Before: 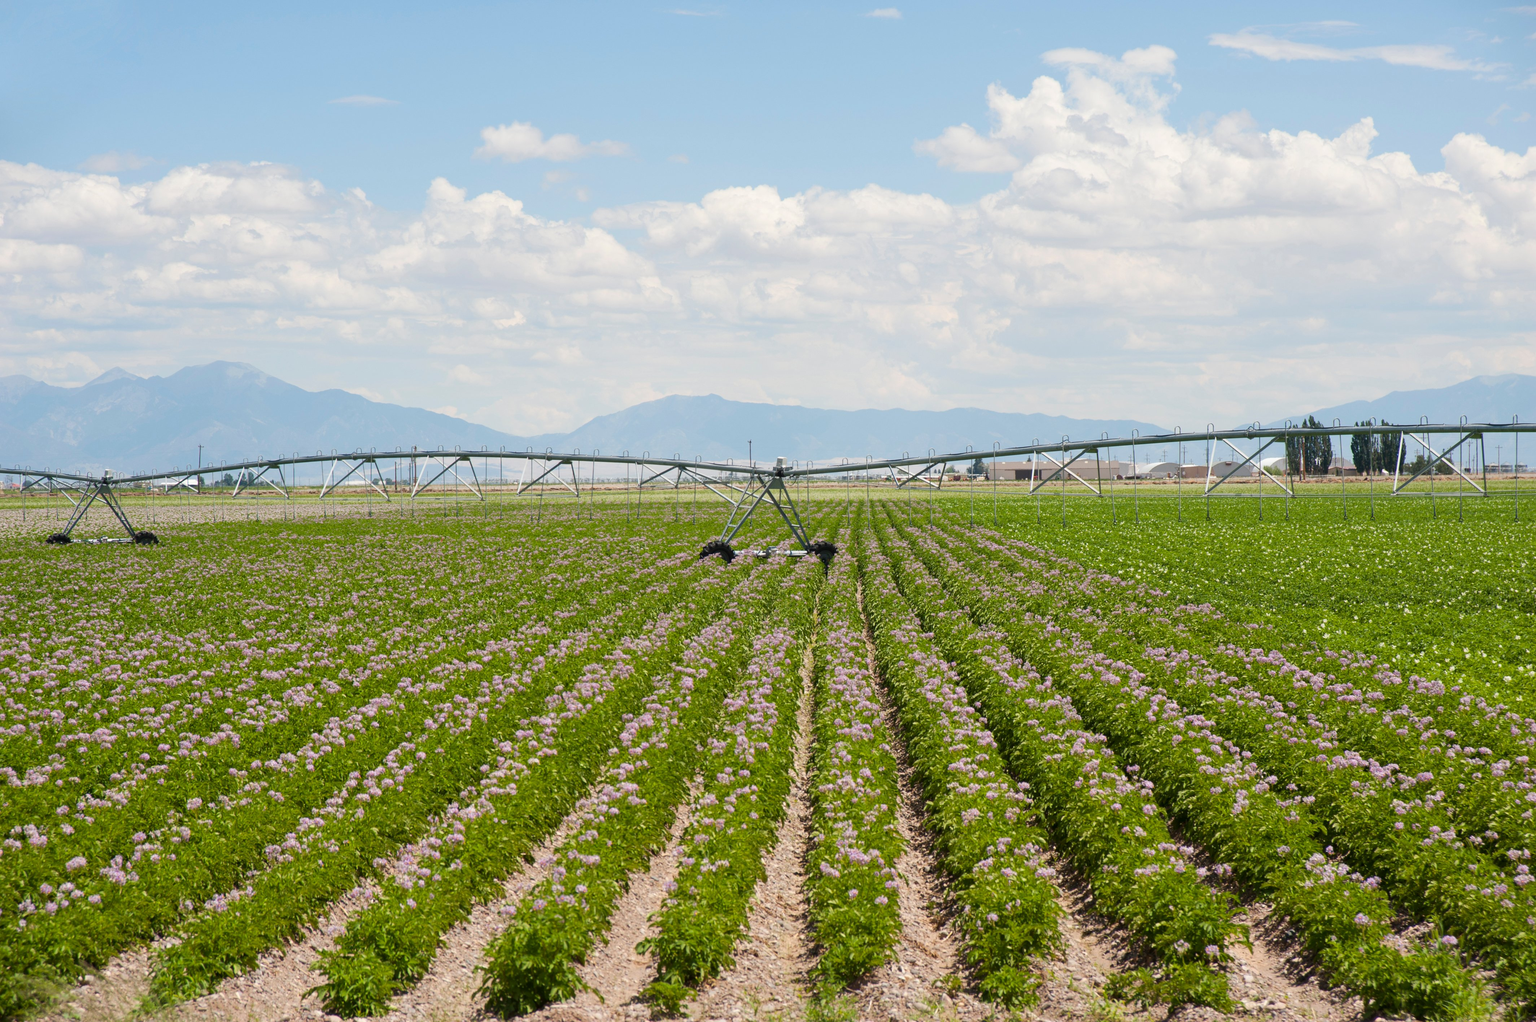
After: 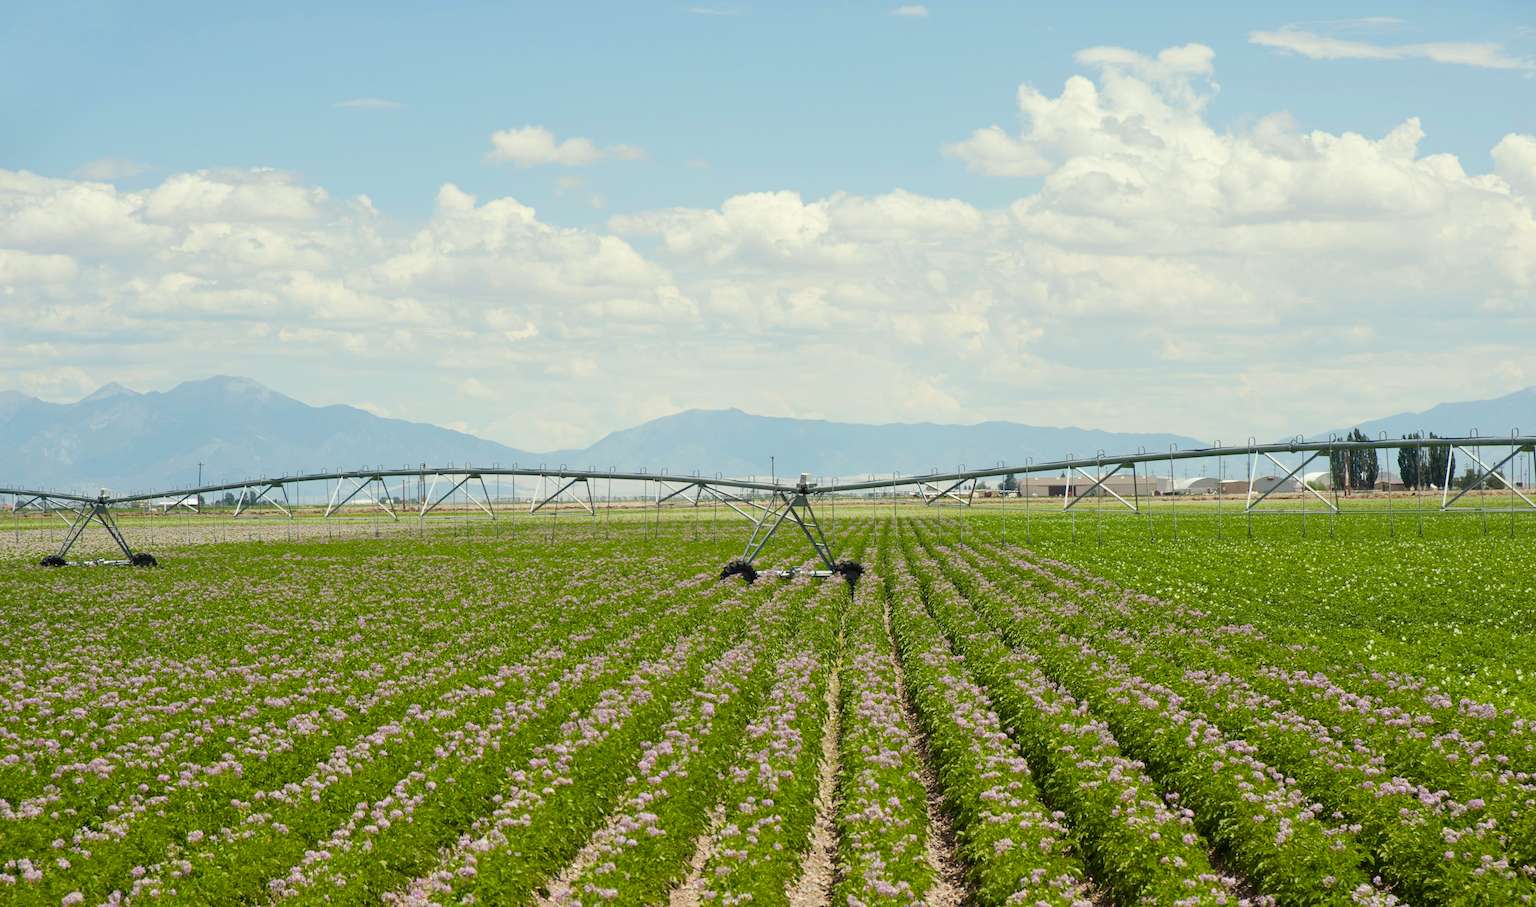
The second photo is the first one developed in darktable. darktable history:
color correction: highlights a* -4.28, highlights b* 6.53
crop and rotate: angle 0.2°, left 0.275%, right 3.127%, bottom 14.18%
